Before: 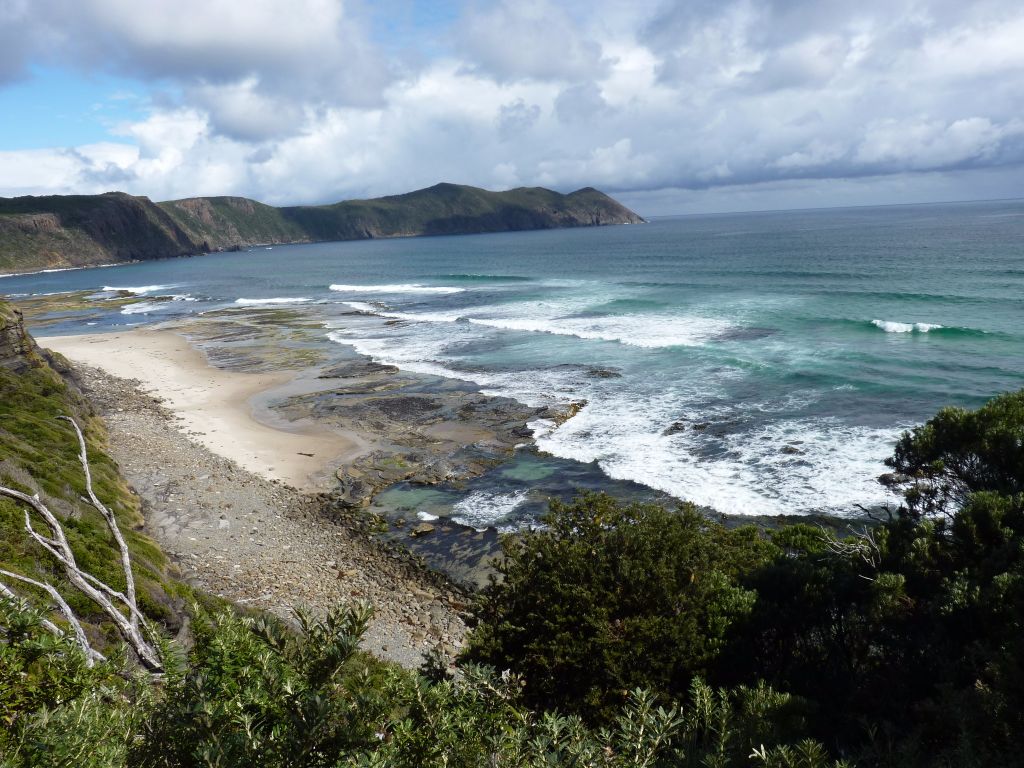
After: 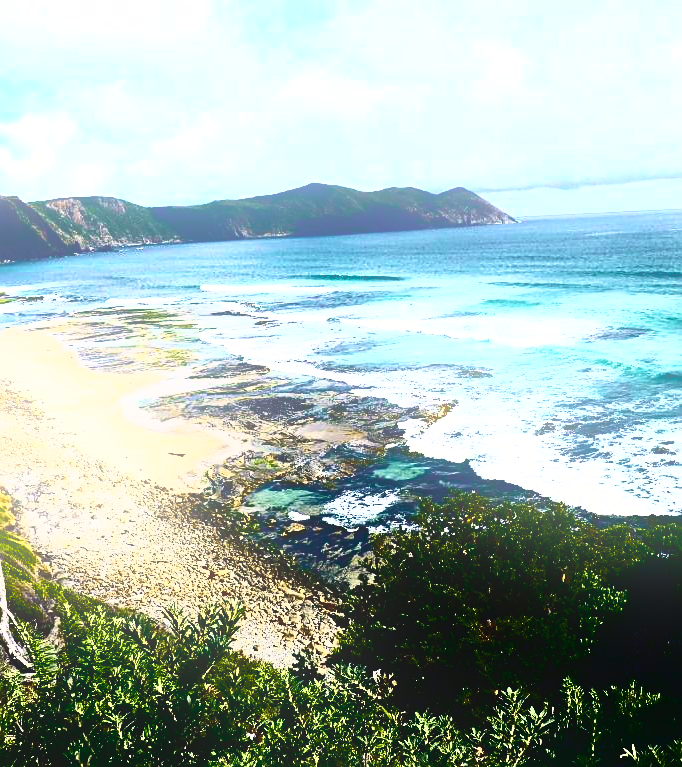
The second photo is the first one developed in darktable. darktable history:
sharpen: on, module defaults
velvia: on, module defaults
crop and rotate: left 12.673%, right 20.66%
contrast brightness saturation: contrast 0.5, saturation -0.1
color balance rgb: shadows lift › chroma 4.21%, shadows lift › hue 252.22°, highlights gain › chroma 1.36%, highlights gain › hue 50.24°, perceptual saturation grading › mid-tones 6.33%, perceptual saturation grading › shadows 72.44%, perceptual brilliance grading › highlights 11.59%, contrast 5.05%
tone curve: curves: ch0 [(0, 0.018) (0.162, 0.128) (0.434, 0.478) (0.667, 0.785) (0.819, 0.943) (1, 0.991)]; ch1 [(0, 0) (0.402, 0.36) (0.476, 0.449) (0.506, 0.505) (0.523, 0.518) (0.582, 0.586) (0.641, 0.668) (0.7, 0.741) (1, 1)]; ch2 [(0, 0) (0.416, 0.403) (0.483, 0.472) (0.503, 0.505) (0.521, 0.519) (0.547, 0.561) (0.597, 0.643) (0.699, 0.759) (0.997, 0.858)], color space Lab, independent channels
bloom: size 15%, threshold 97%, strength 7%
